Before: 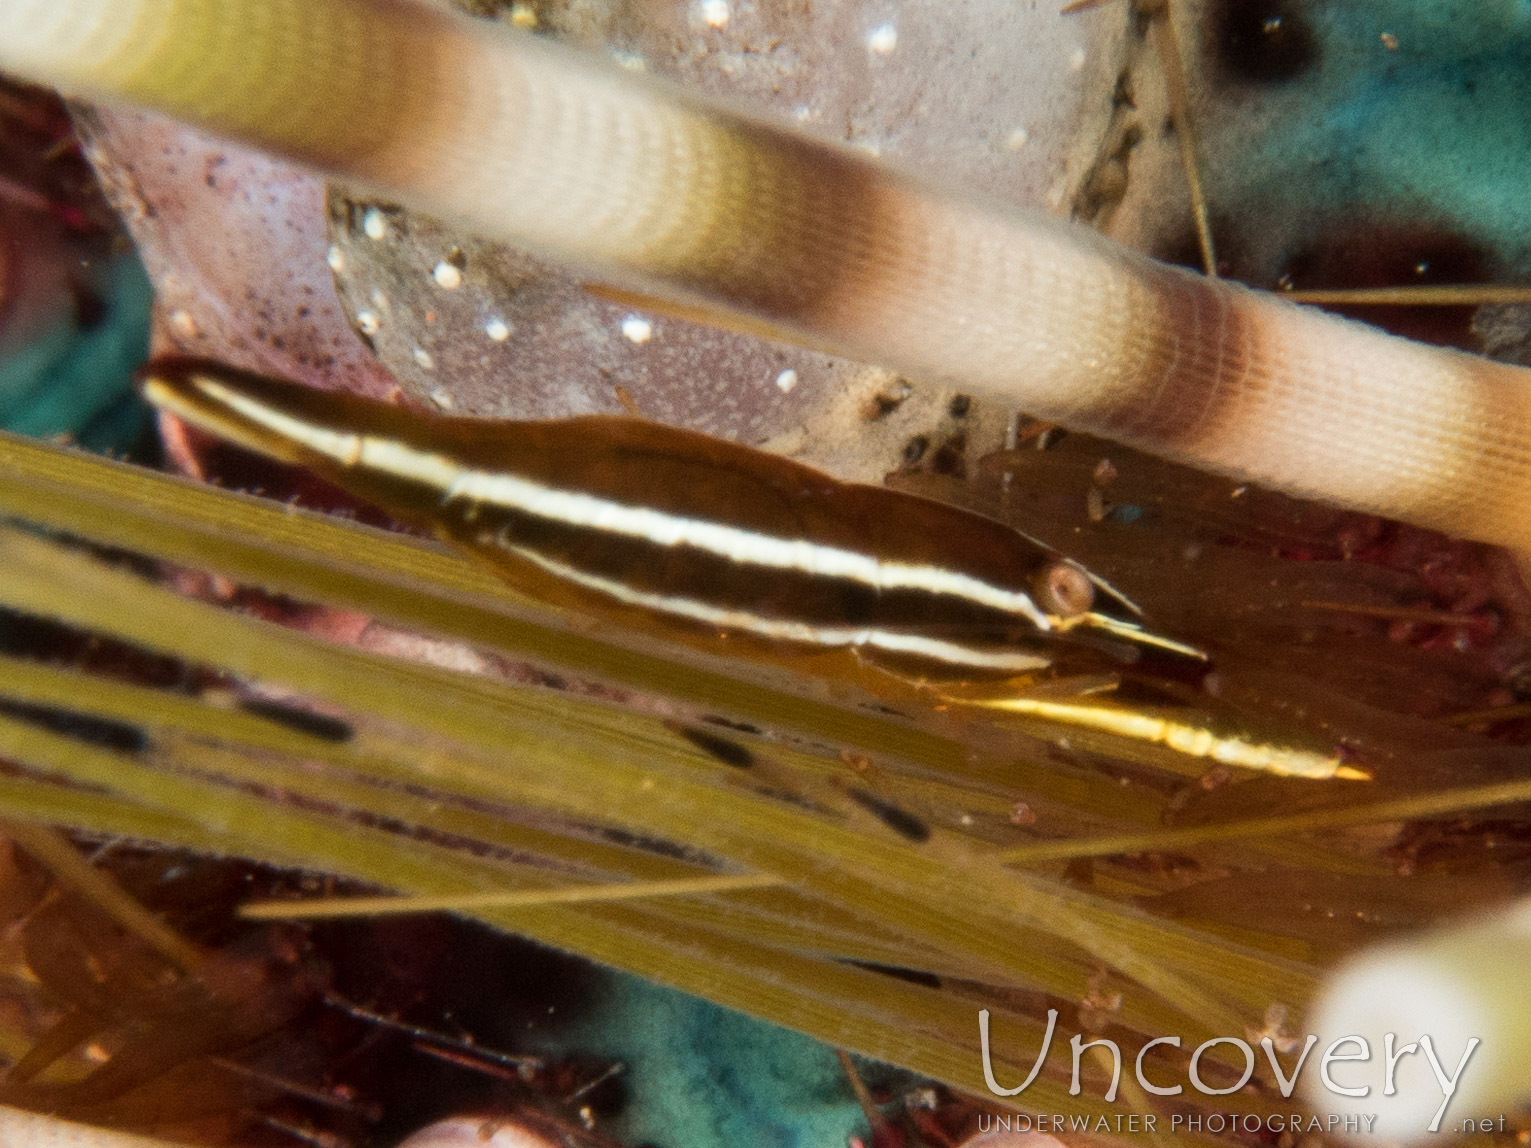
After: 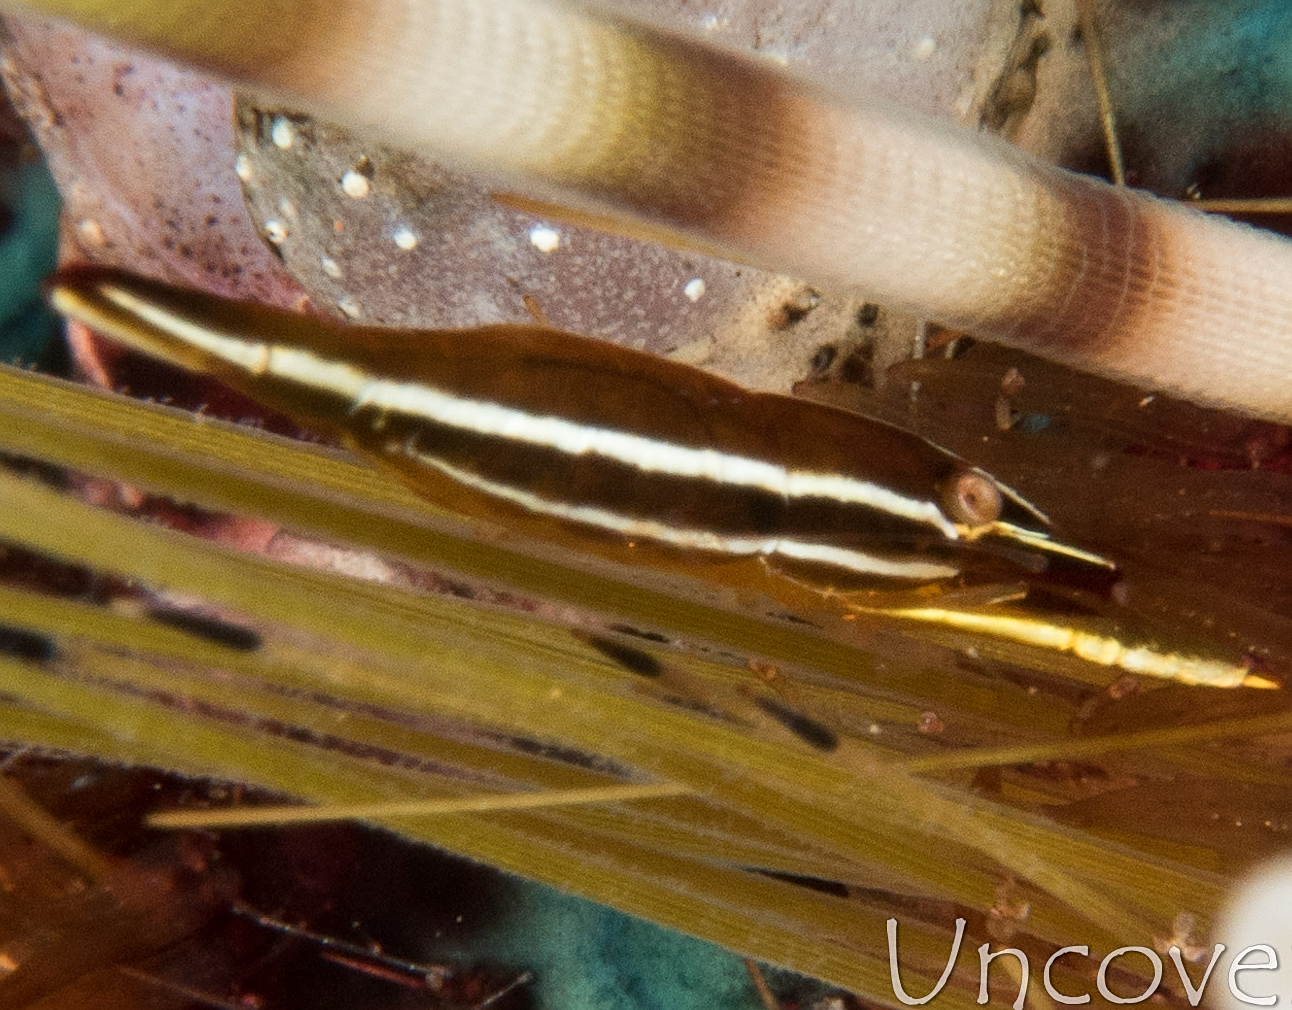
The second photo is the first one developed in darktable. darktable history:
sharpen: on, module defaults
crop: left 6.023%, top 7.981%, right 9.546%, bottom 4.037%
